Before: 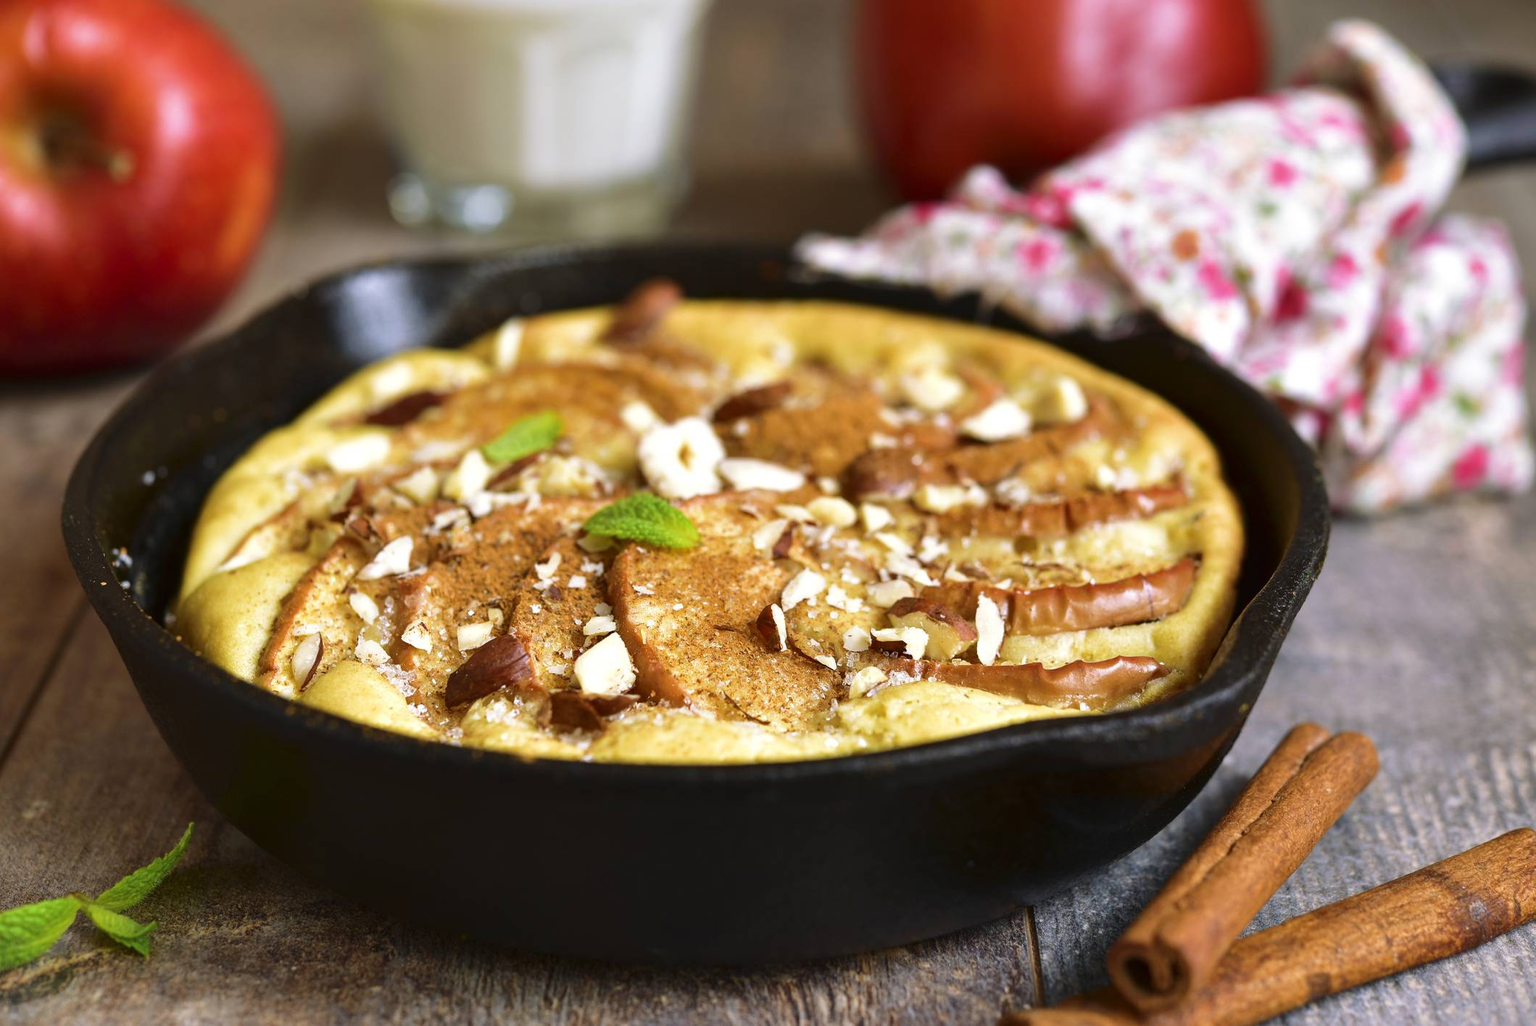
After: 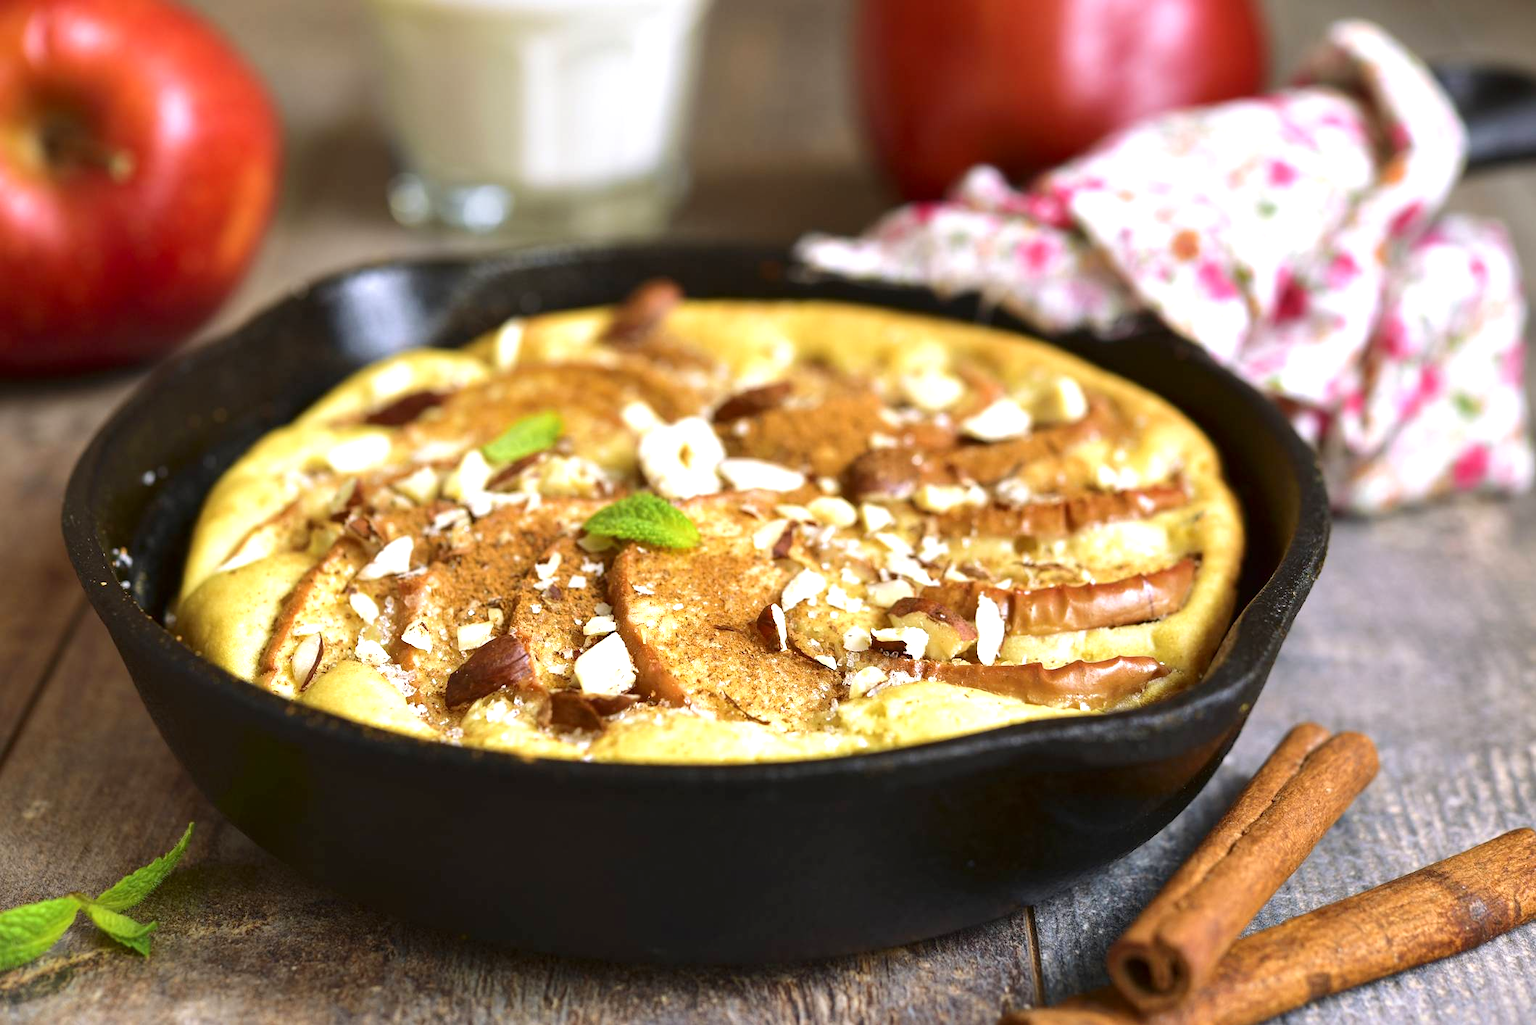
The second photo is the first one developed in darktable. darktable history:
base curve: preserve colors none
exposure: black level correction 0.001, exposure 0.499 EV, compensate highlight preservation false
